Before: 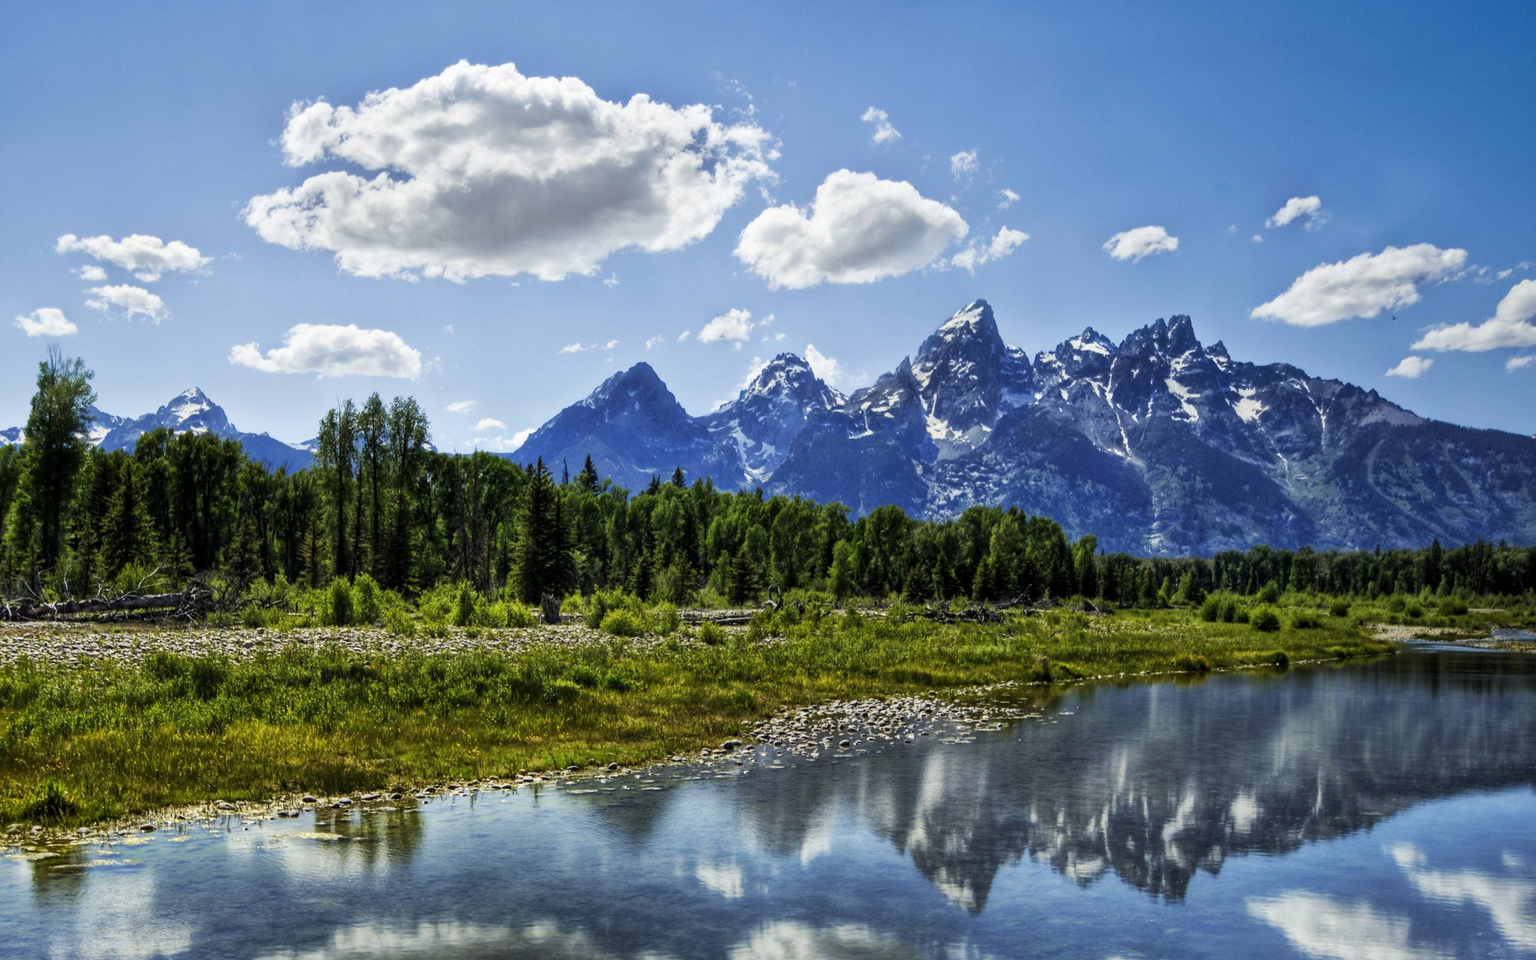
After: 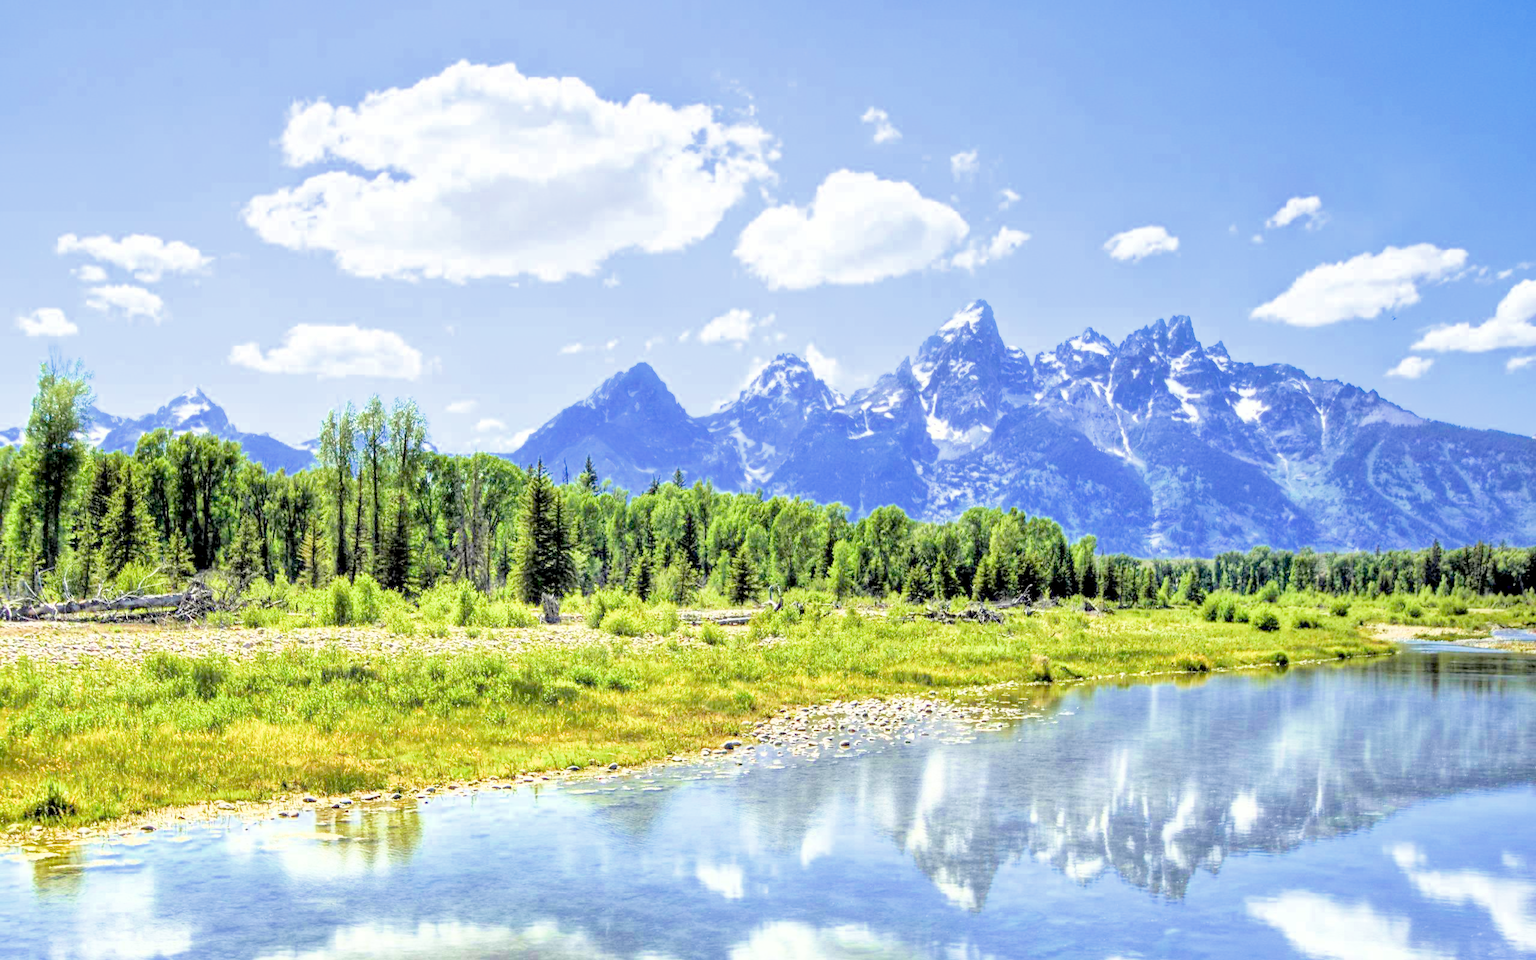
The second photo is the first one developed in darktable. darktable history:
filmic rgb: middle gray luminance 3.44%, black relative exposure -5.92 EV, white relative exposure 6.33 EV, threshold 6 EV, dynamic range scaling 22.4%, target black luminance 0%, hardness 2.33, latitude 45.85%, contrast 0.78, highlights saturation mix 100%, shadows ↔ highlights balance 0.033%, add noise in highlights 0, preserve chrominance max RGB, color science v3 (2019), use custom middle-gray values true, iterations of high-quality reconstruction 0, contrast in highlights soft, enable highlight reconstruction true
exposure: black level correction 0.001, exposure 1.646 EV, compensate exposure bias true, compensate highlight preservation false
